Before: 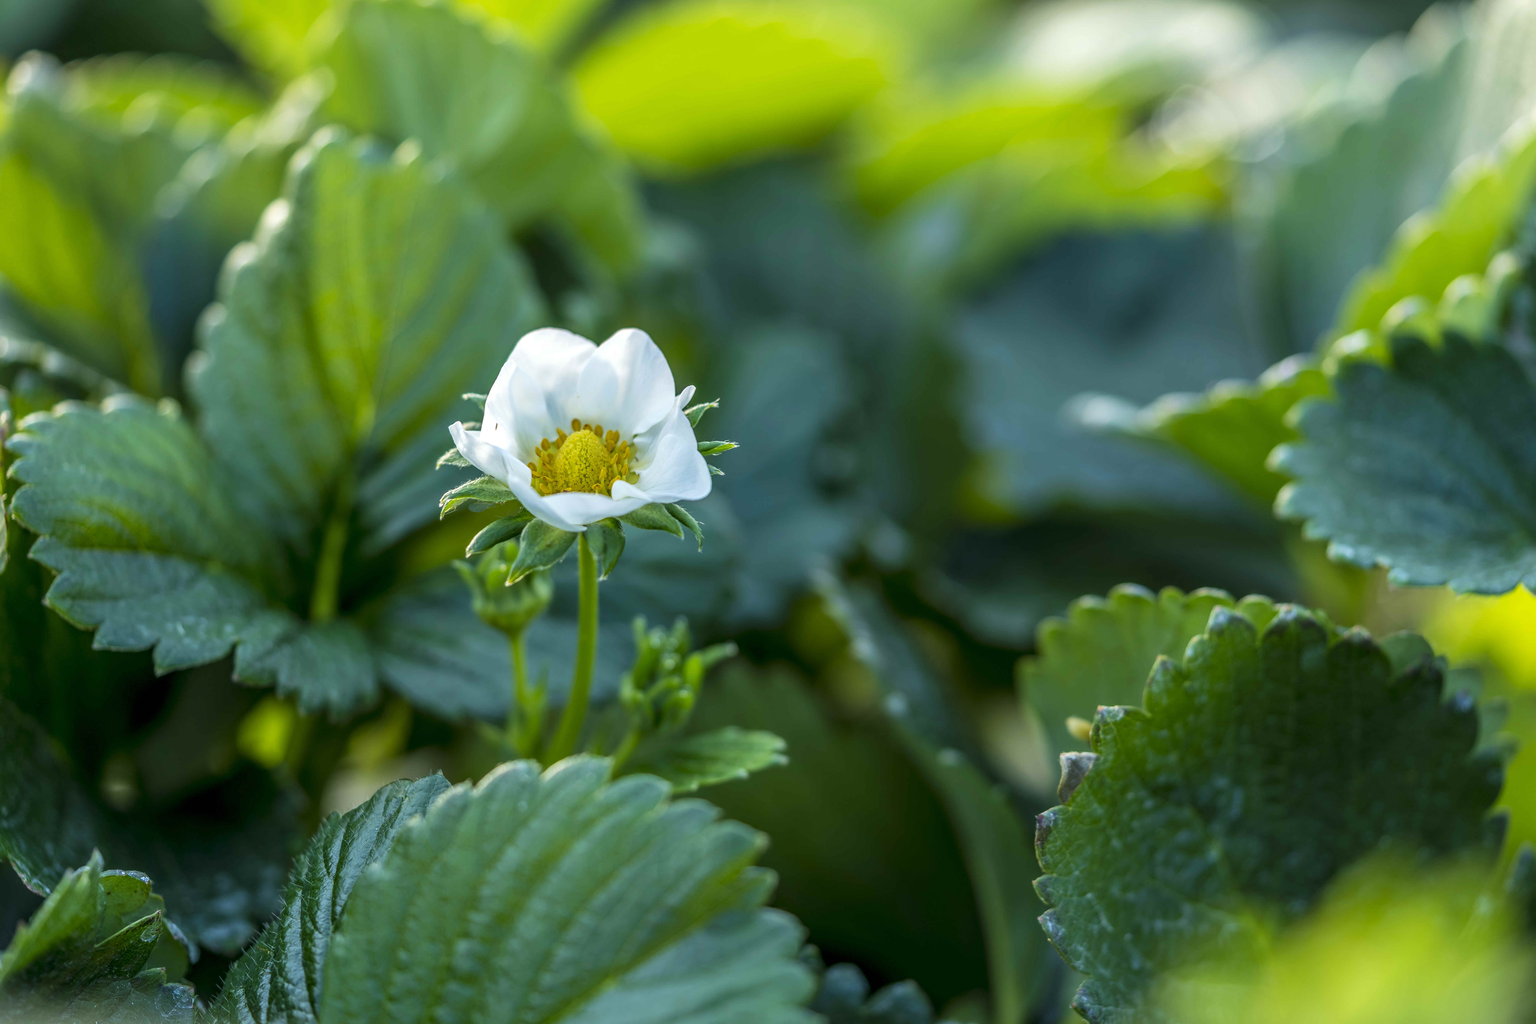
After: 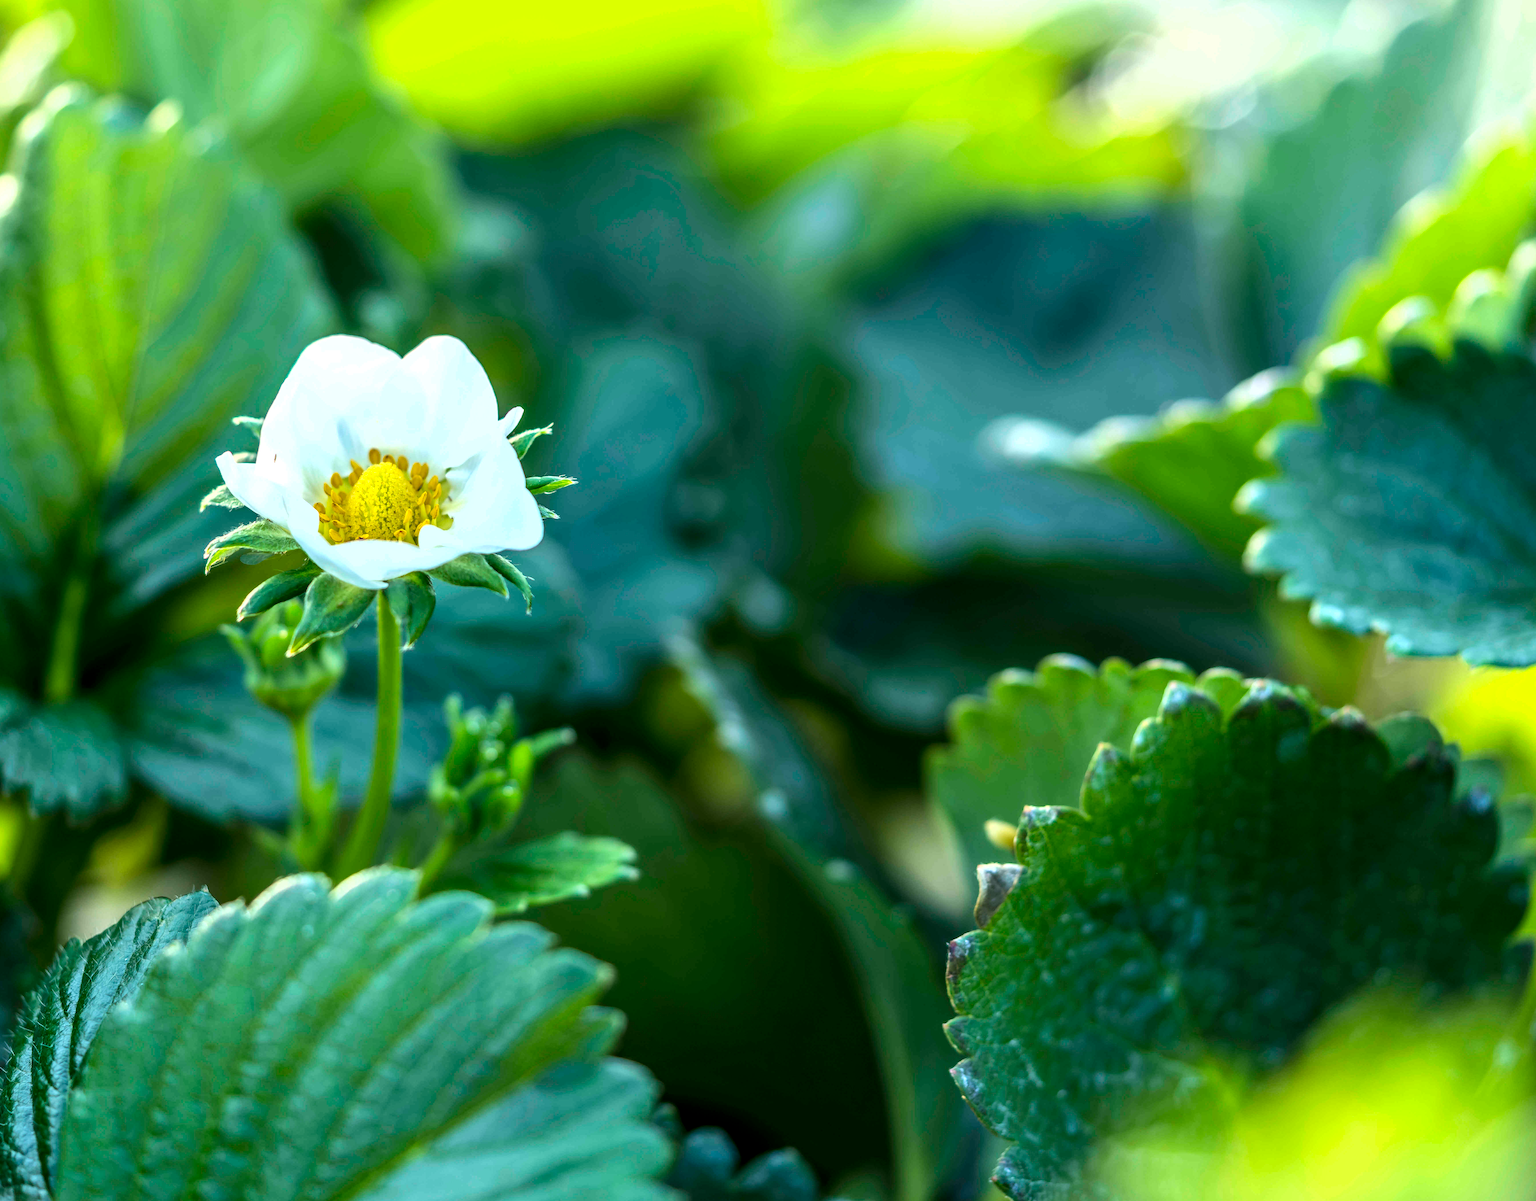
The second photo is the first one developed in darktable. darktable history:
exposure: black level correction 0.001, exposure 0.5 EV, compensate exposure bias true, compensate highlight preservation false
tone equalizer: -8 EV -0.417 EV, -7 EV -0.389 EV, -6 EV -0.333 EV, -5 EV -0.222 EV, -3 EV 0.222 EV, -2 EV 0.333 EV, -1 EV 0.389 EV, +0 EV 0.417 EV, edges refinement/feathering 500, mask exposure compensation -1.57 EV, preserve details no
crop and rotate: left 17.959%, top 5.771%, right 1.742%
rotate and perspective: crop left 0, crop top 0
lowpass: radius 0.5, unbound 0
